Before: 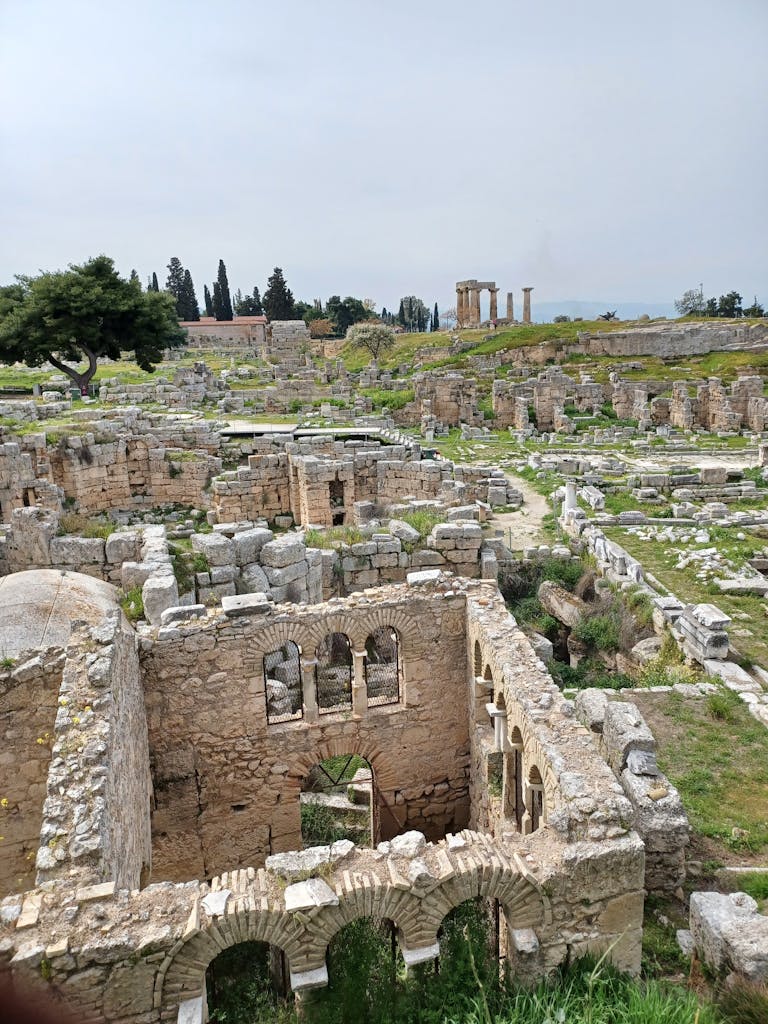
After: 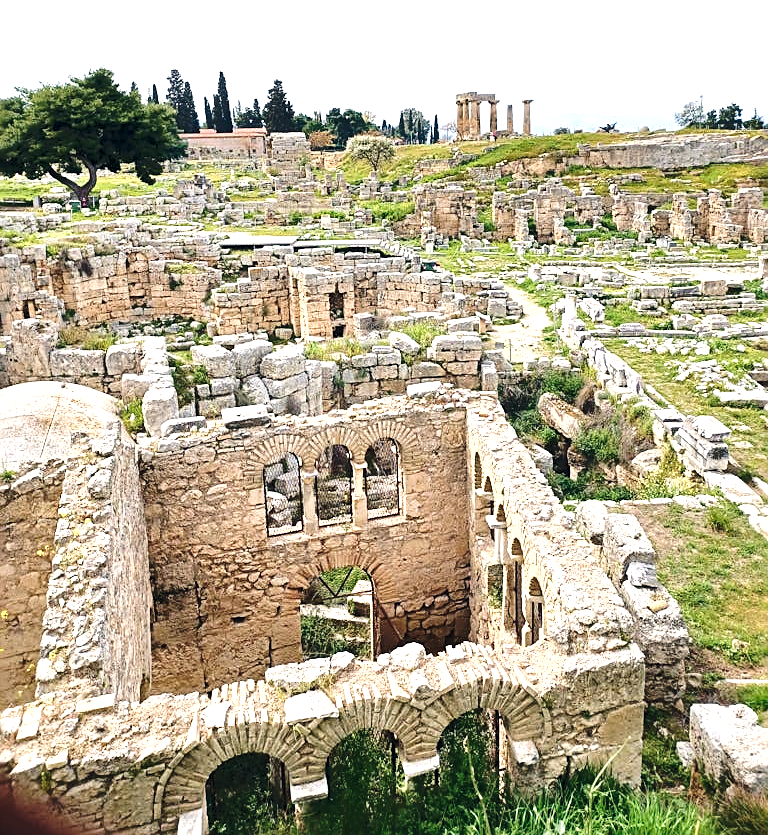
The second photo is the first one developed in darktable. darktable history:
exposure: black level correction 0, exposure 1.001 EV, compensate exposure bias true, compensate highlight preservation false
contrast brightness saturation: contrast 0.042, saturation 0.152
velvia: on, module defaults
base curve: curves: ch0 [(0, 0) (0.073, 0.04) (0.157, 0.139) (0.492, 0.492) (0.758, 0.758) (1, 1)], preserve colors none
color correction: highlights a* 2.77, highlights b* 5.01, shadows a* -2.22, shadows b* -4.87, saturation 0.786
shadows and highlights: shadows 62.9, white point adjustment 0.531, highlights -34.18, compress 83.77%
crop and rotate: top 18.452%
sharpen: on, module defaults
